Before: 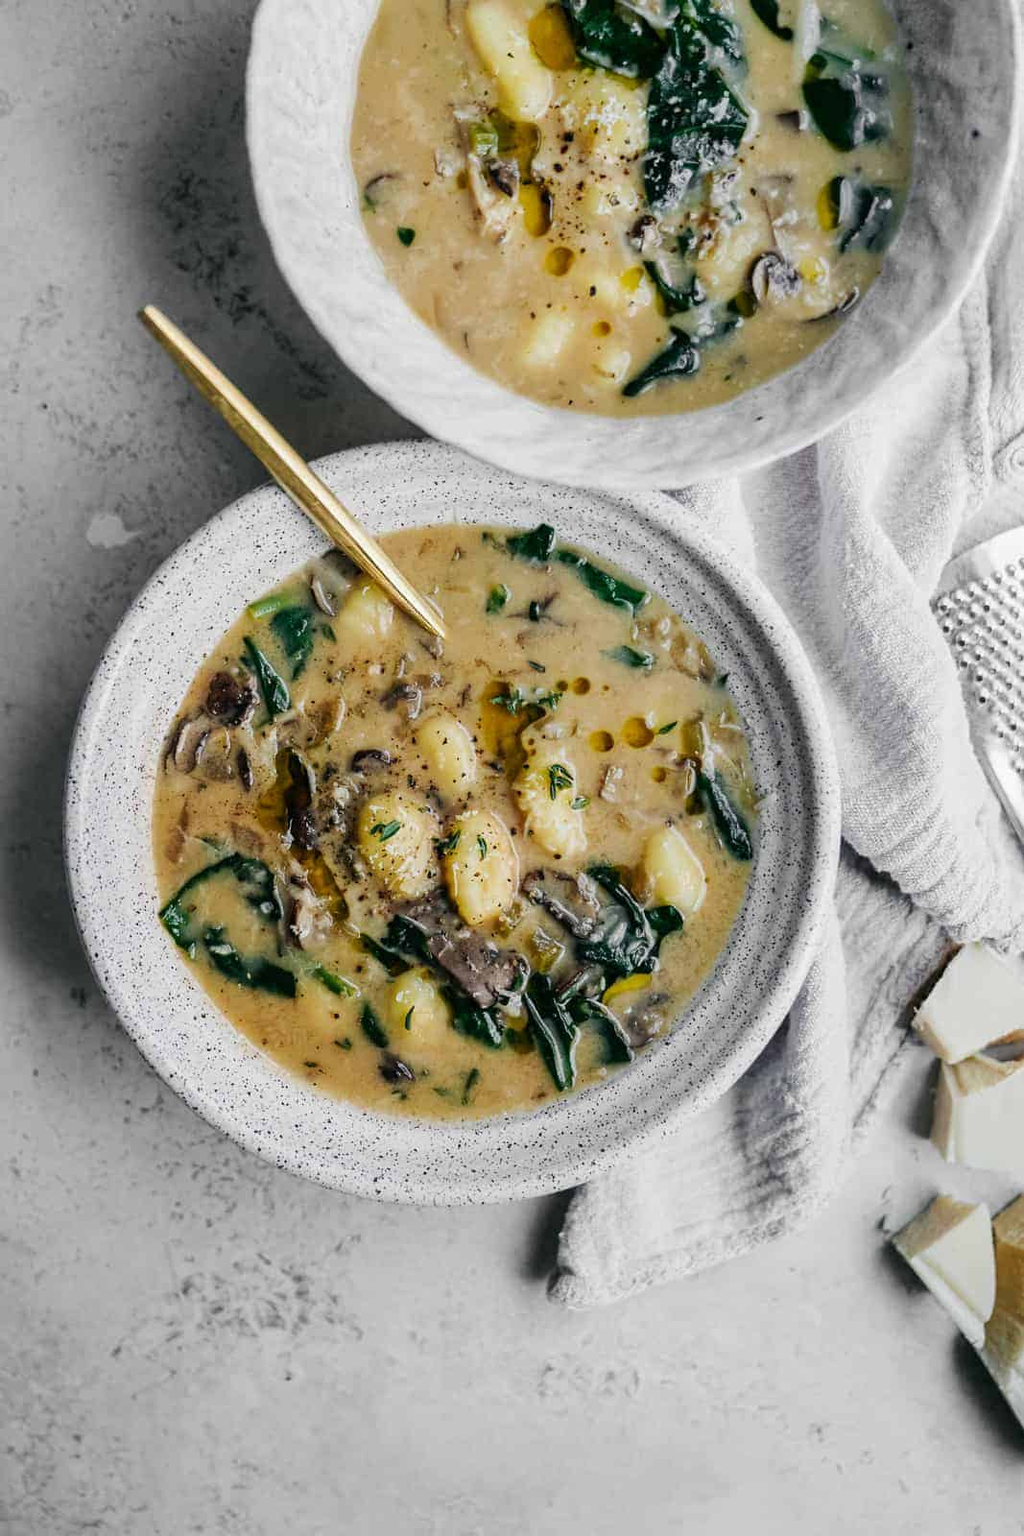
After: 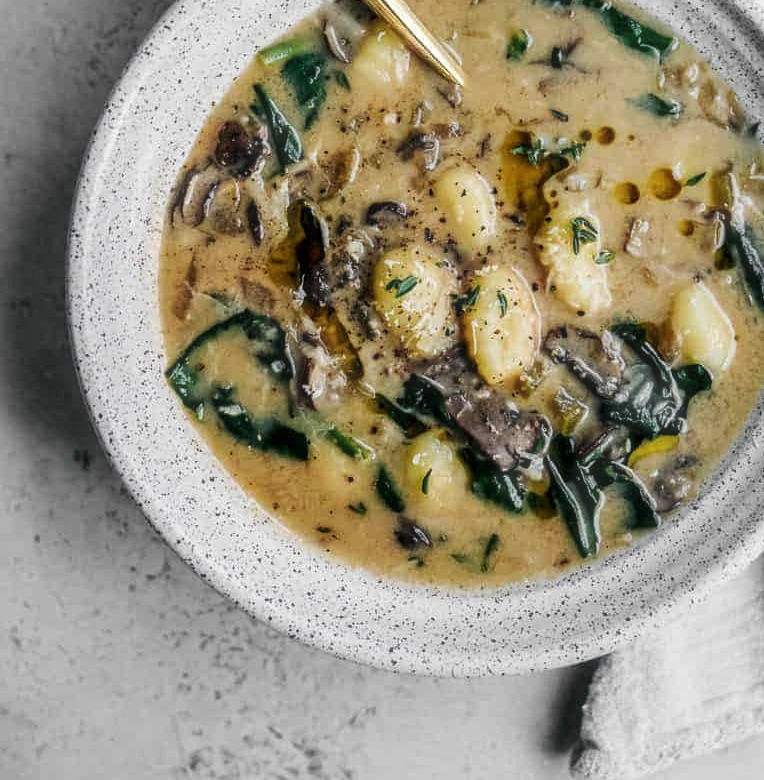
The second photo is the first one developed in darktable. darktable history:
haze removal: strength -0.111, compatibility mode true, adaptive false
local contrast: detail 130%
crop: top 36.212%, right 28.357%, bottom 14.985%
